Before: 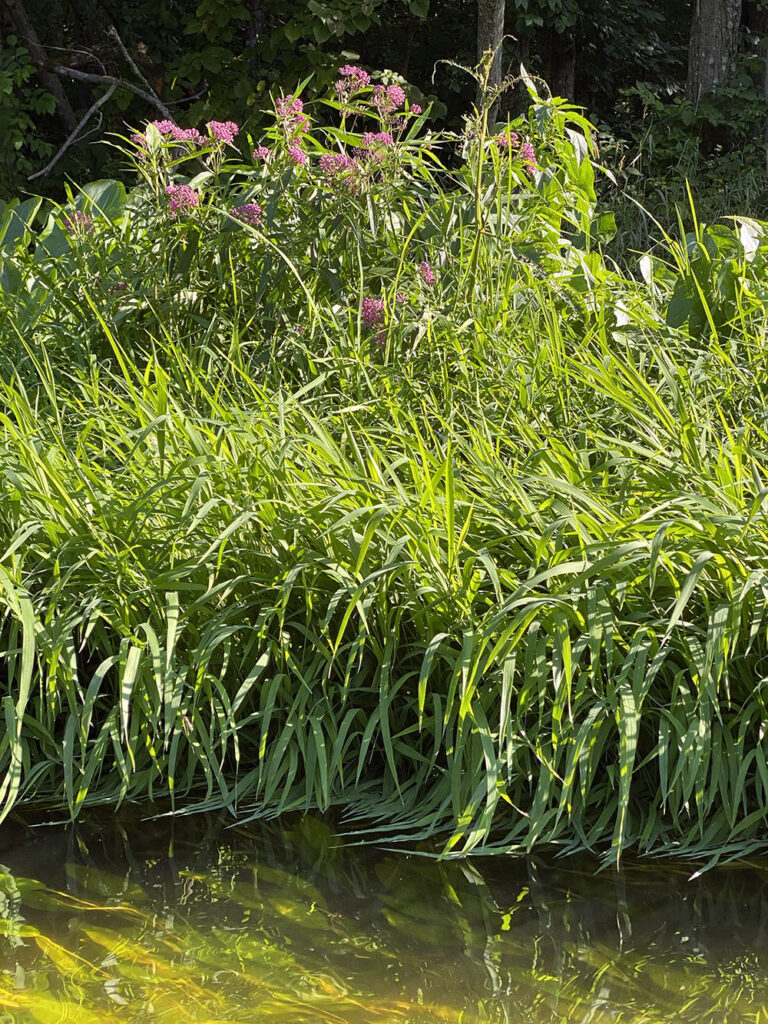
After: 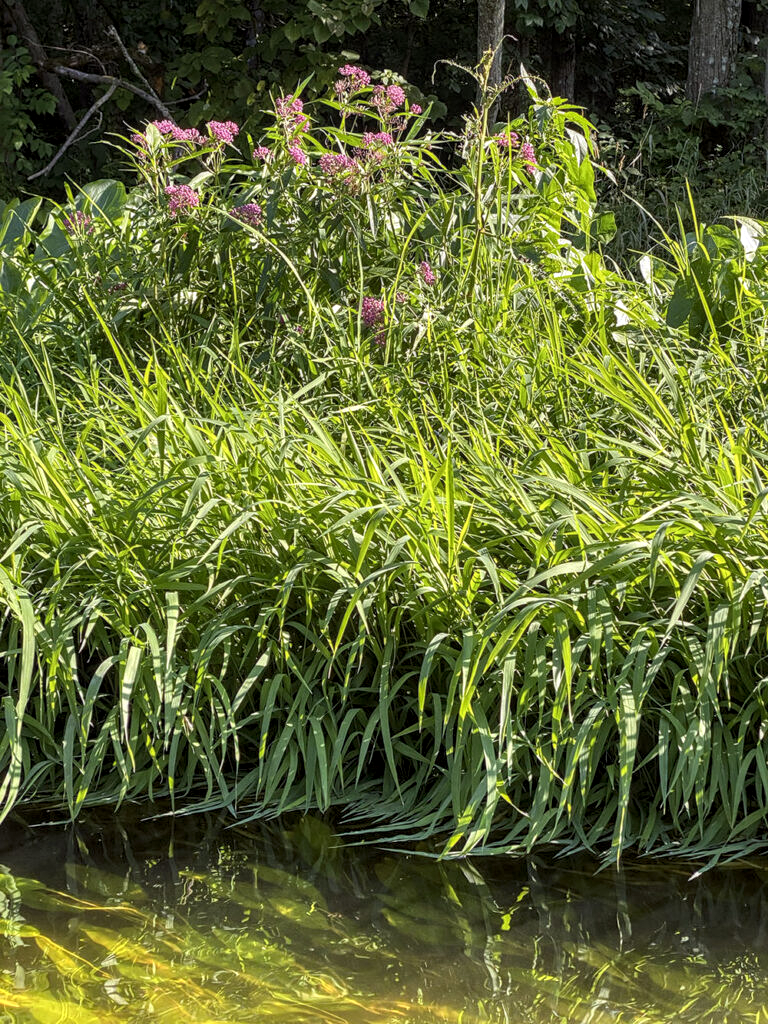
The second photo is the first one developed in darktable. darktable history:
local contrast: highlights 61%, detail 143%, midtone range 0.427
